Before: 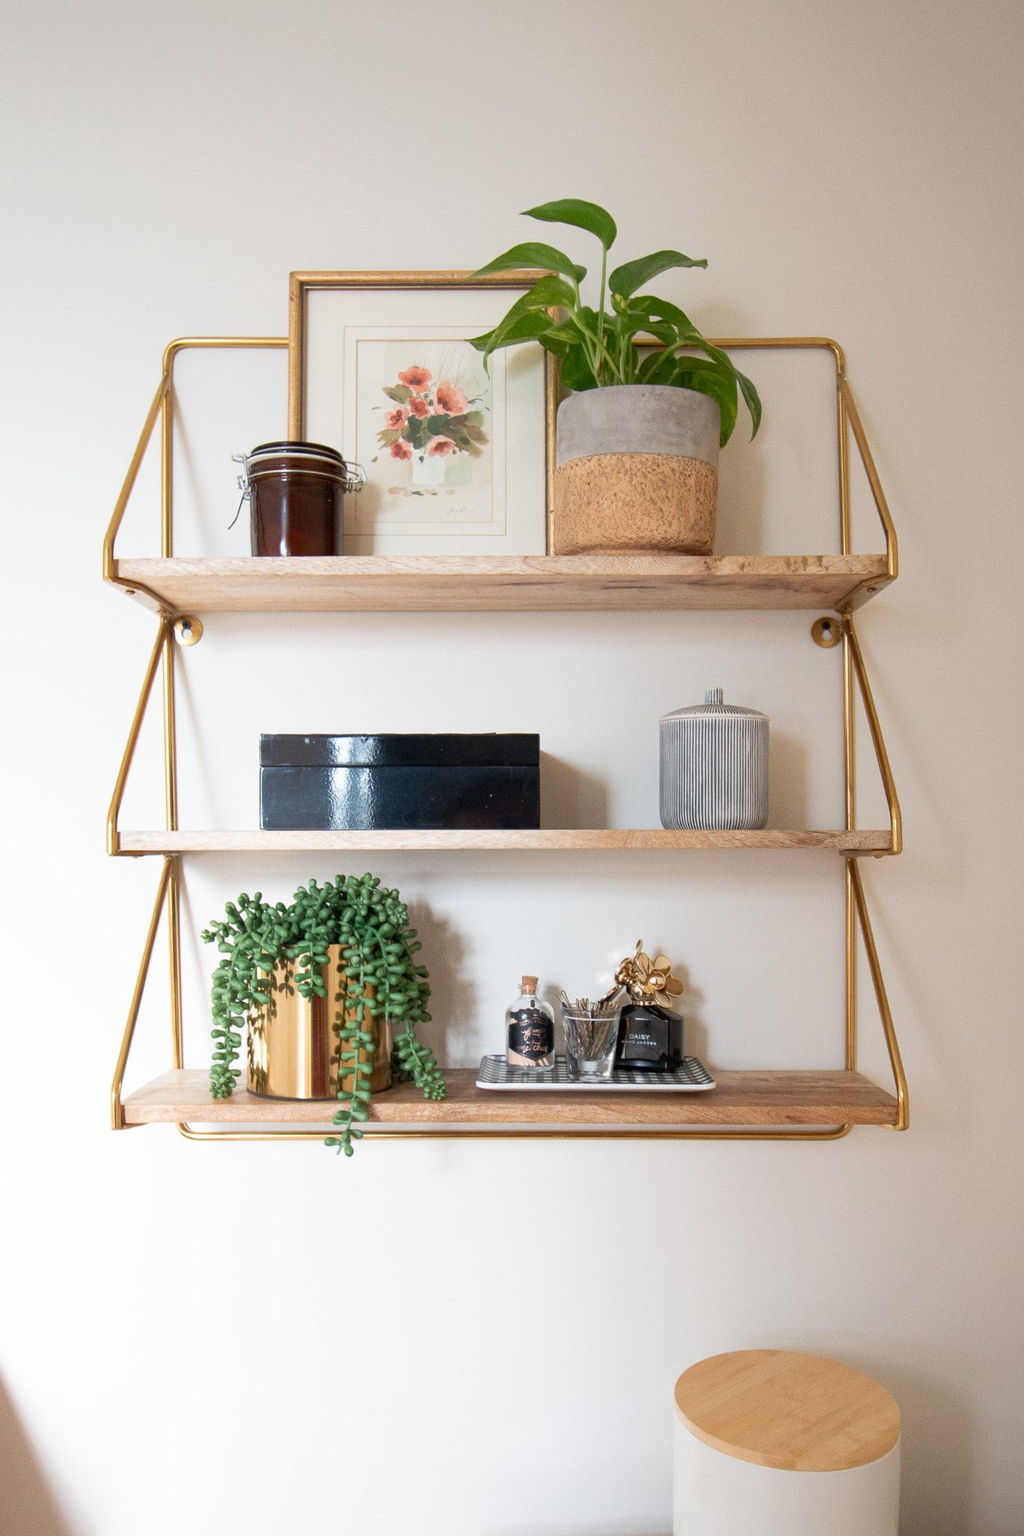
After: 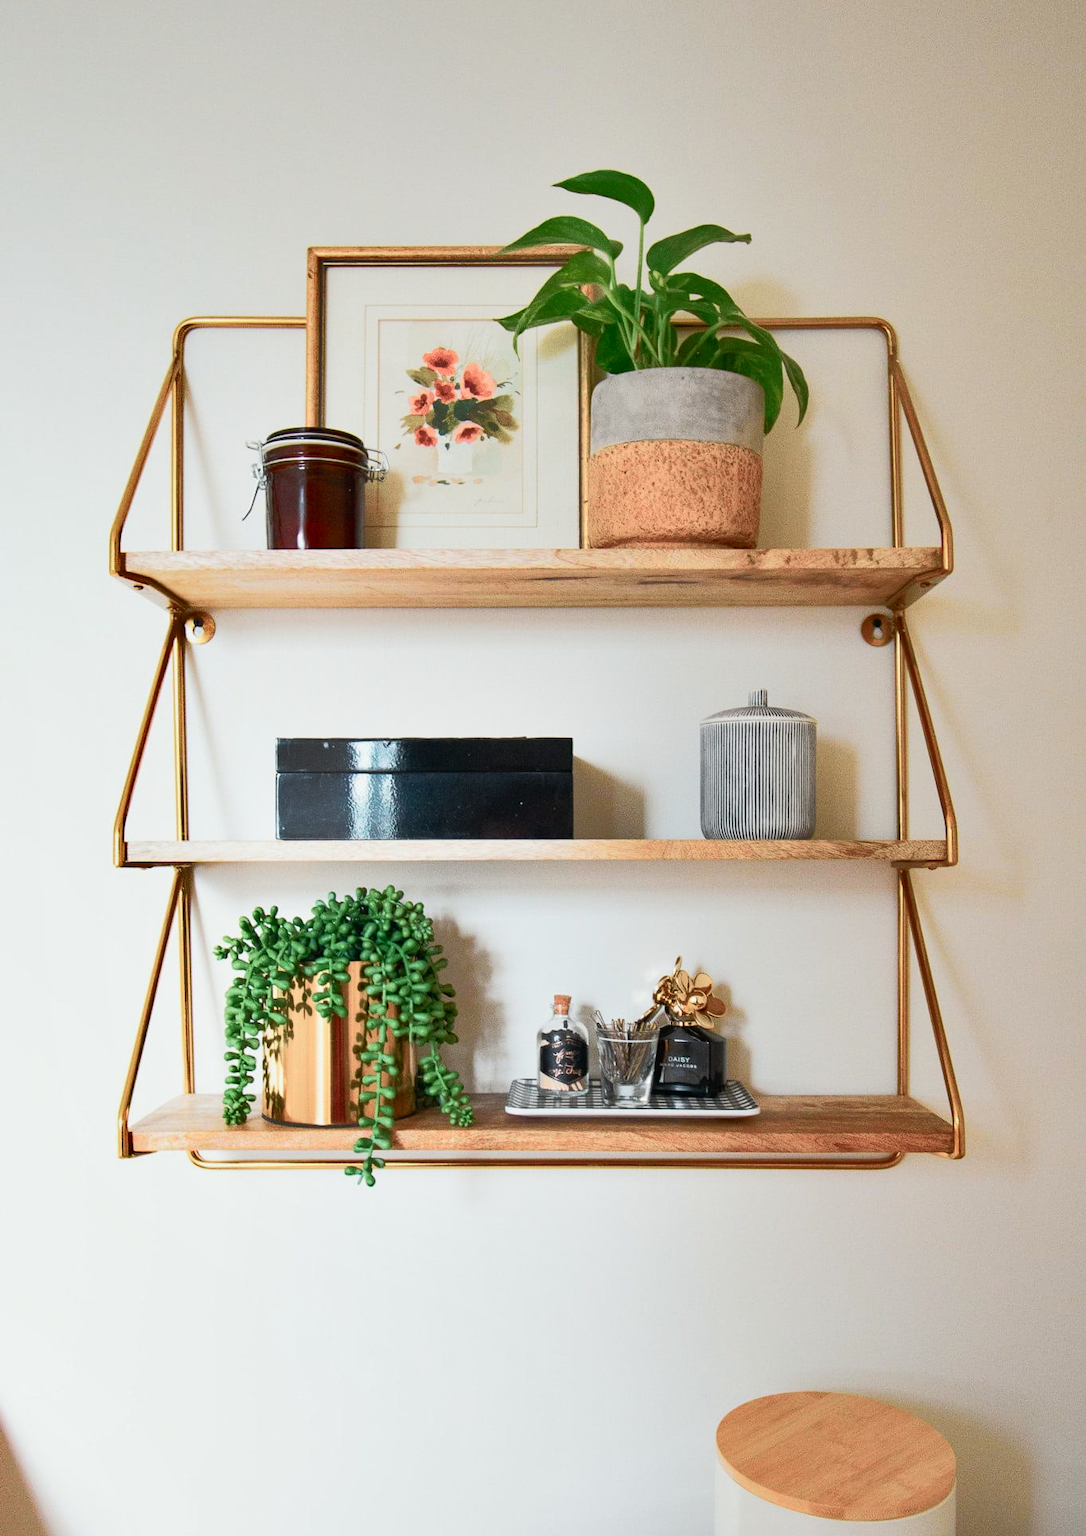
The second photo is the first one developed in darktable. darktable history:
tone curve: curves: ch0 [(0, 0.013) (0.104, 0.103) (0.258, 0.267) (0.448, 0.487) (0.709, 0.794) (0.895, 0.915) (0.994, 0.971)]; ch1 [(0, 0) (0.335, 0.298) (0.446, 0.413) (0.488, 0.484) (0.515, 0.508) (0.584, 0.623) (0.635, 0.661) (1, 1)]; ch2 [(0, 0) (0.314, 0.306) (0.436, 0.447) (0.502, 0.503) (0.538, 0.541) (0.568, 0.603) (0.641, 0.635) (0.717, 0.701) (1, 1)], color space Lab, independent channels, preserve colors none
crop and rotate: top 2.562%, bottom 3.214%
shadows and highlights: soften with gaussian
